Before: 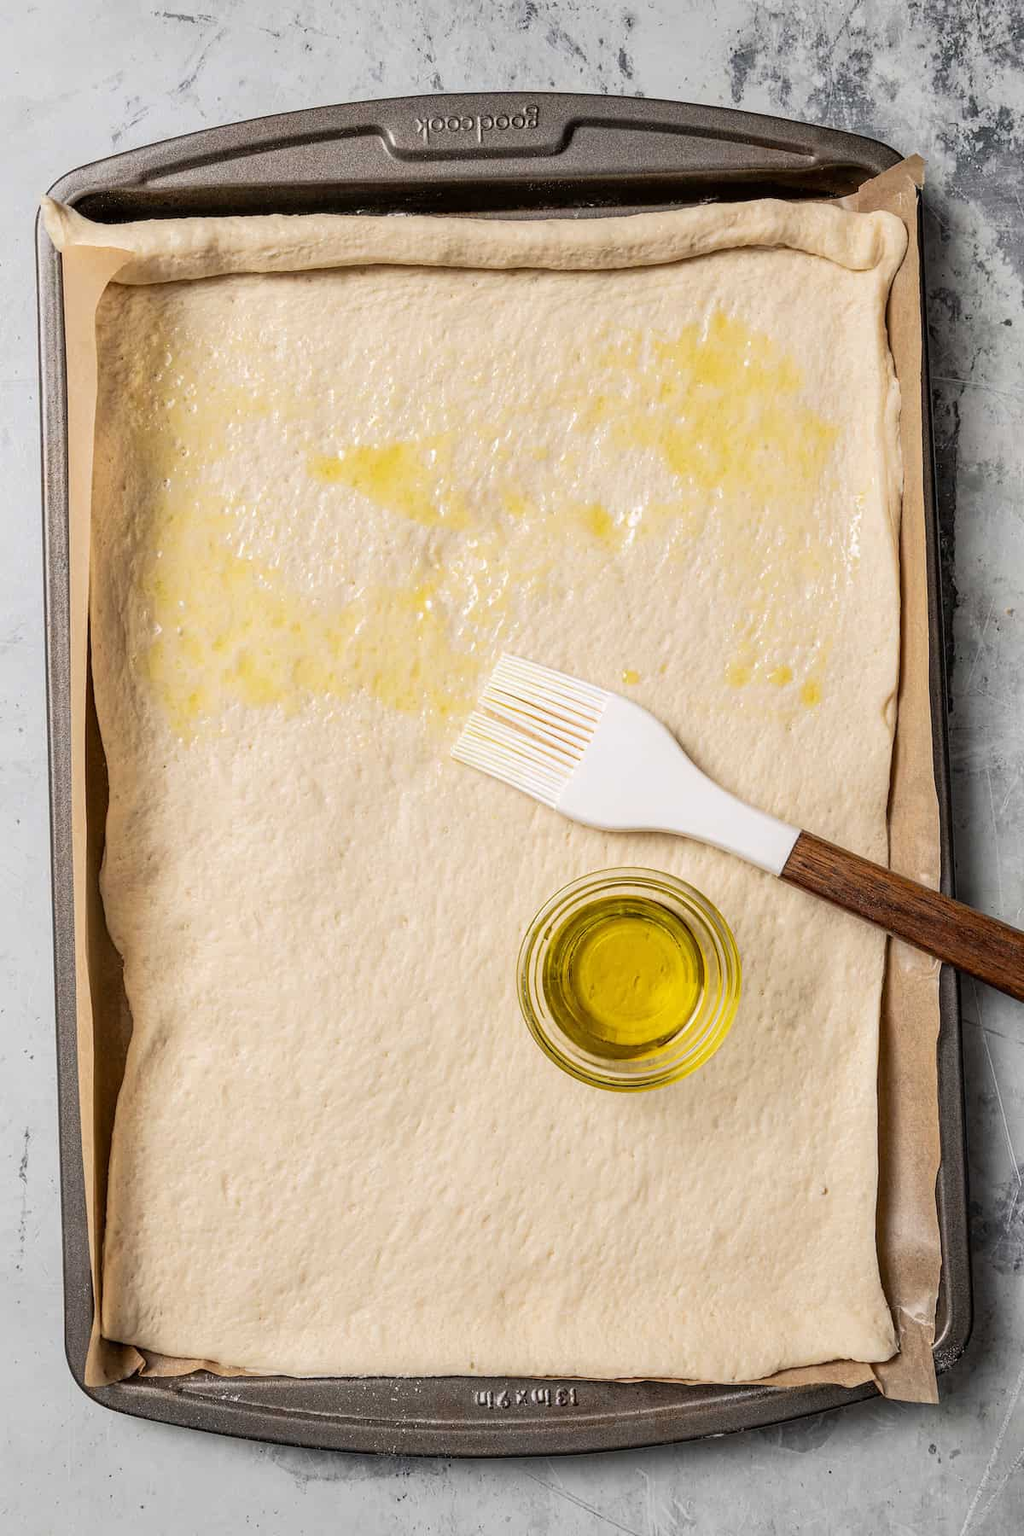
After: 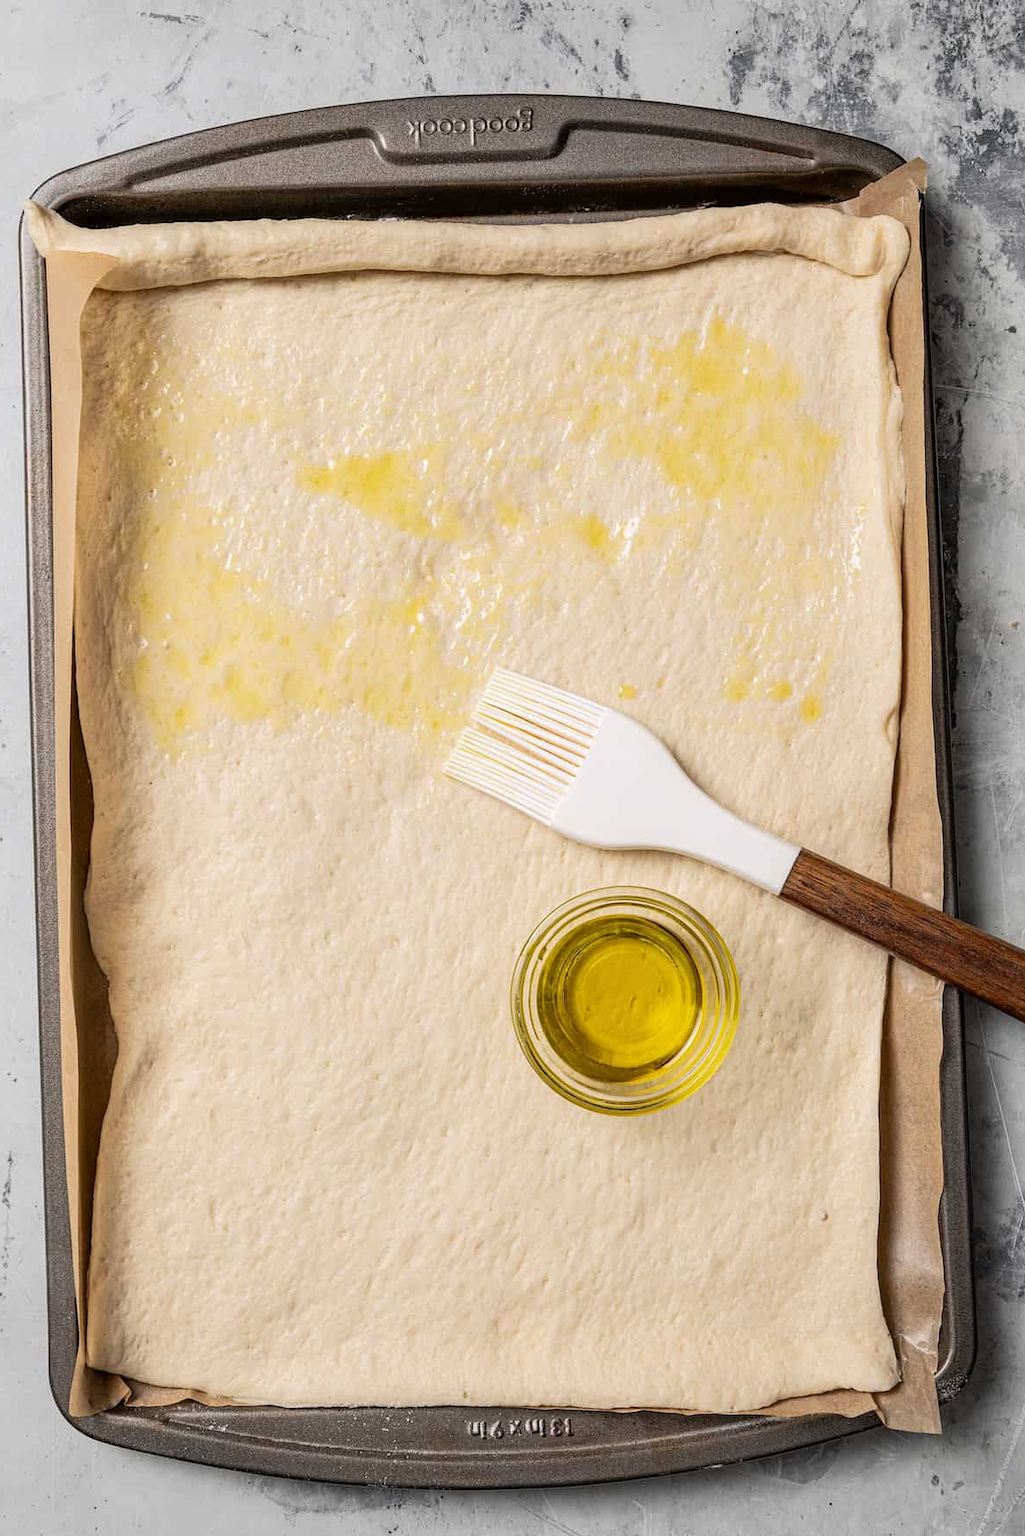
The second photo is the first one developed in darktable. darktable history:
crop: left 1.723%, right 0.267%, bottom 2.062%
